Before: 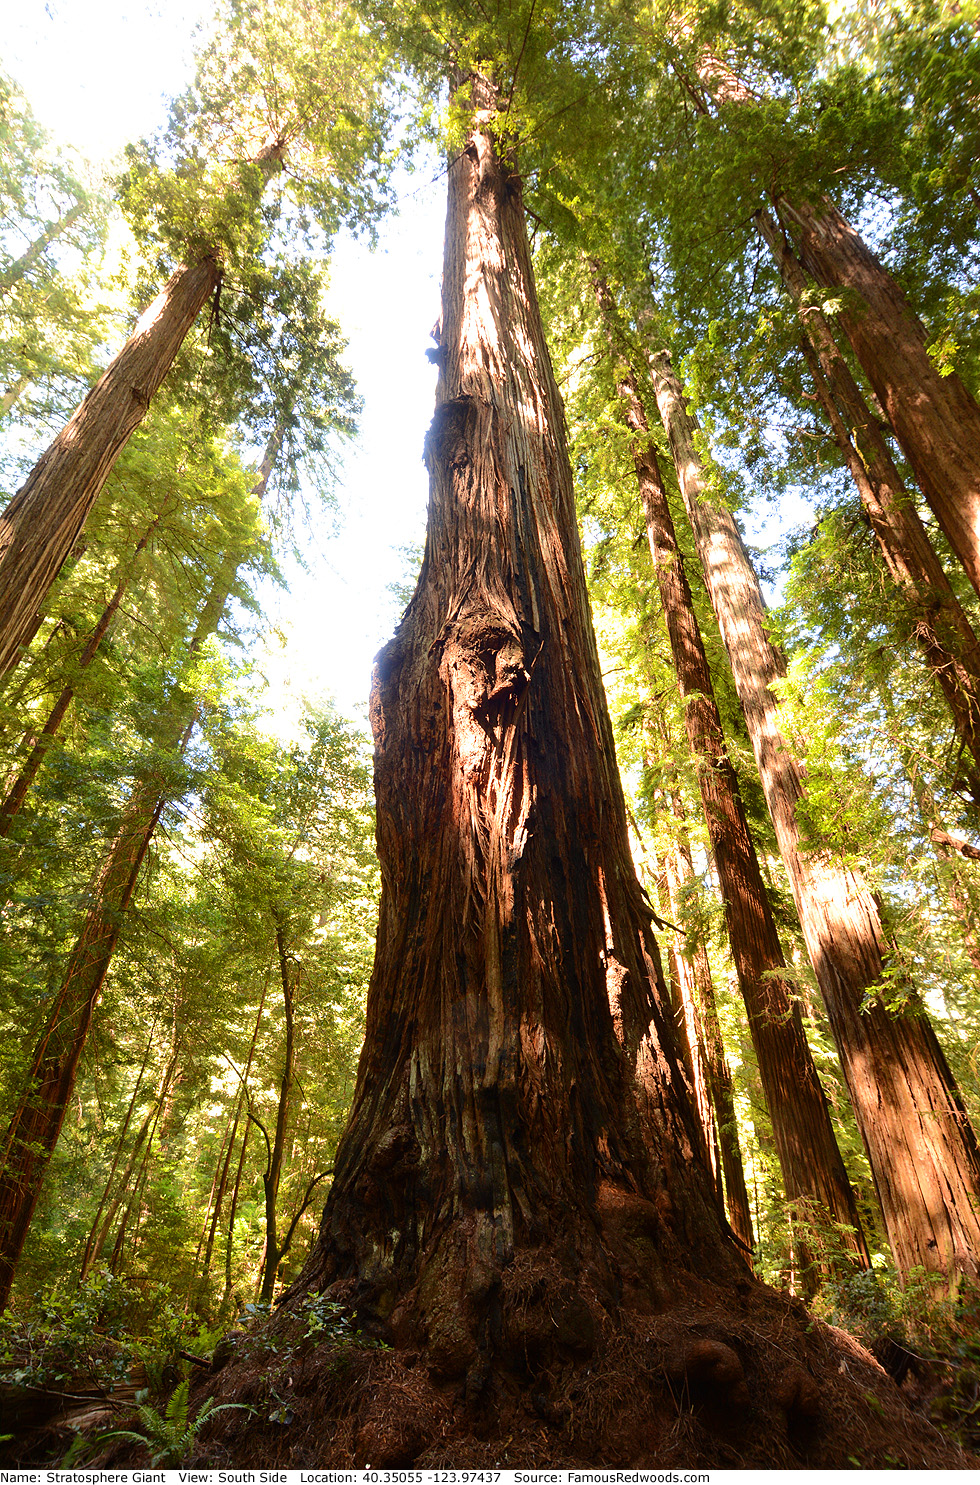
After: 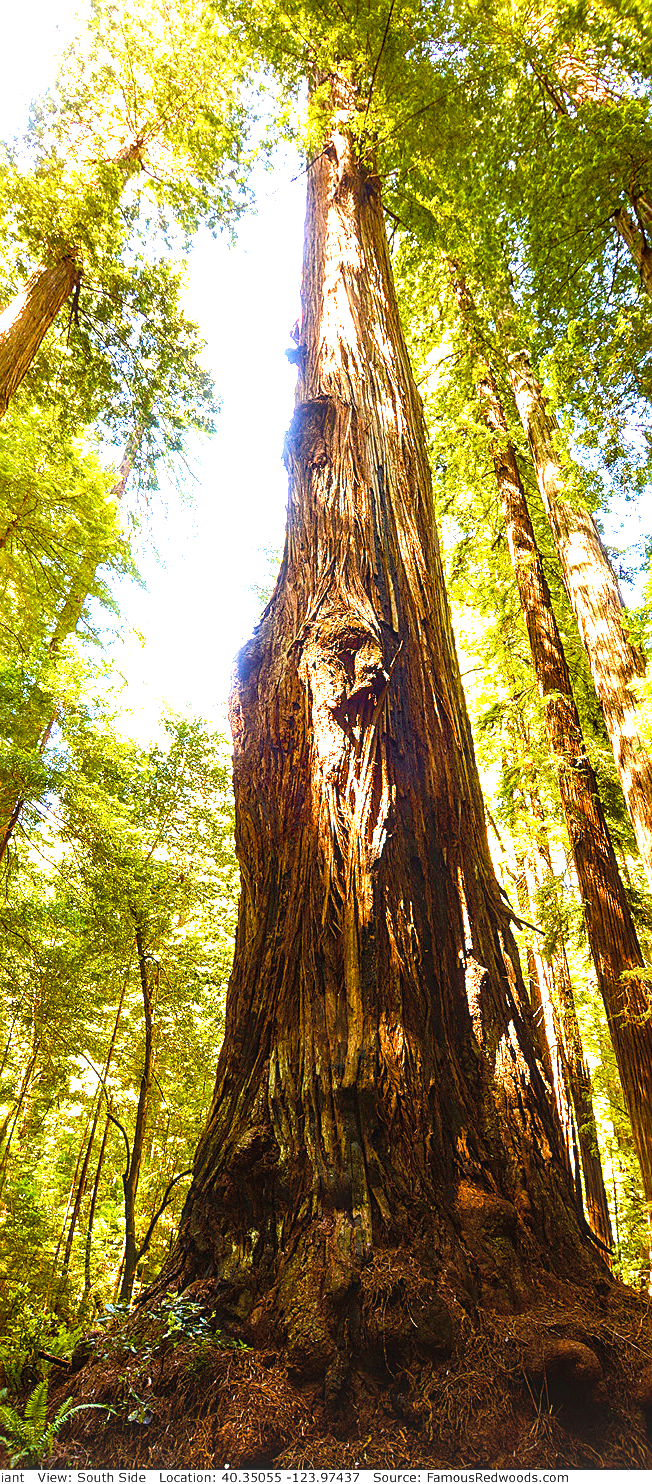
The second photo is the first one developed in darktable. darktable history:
color balance rgb: linear chroma grading › global chroma 9.146%, perceptual saturation grading › global saturation 55.466%, perceptual saturation grading › highlights -50.06%, perceptual saturation grading › mid-tones 39.286%, perceptual saturation grading › shadows 31.137%, perceptual brilliance grading › global brilliance 29.409%
crop and rotate: left 14.39%, right 18.991%
contrast brightness saturation: saturation -0.057
tone equalizer: edges refinement/feathering 500, mask exposure compensation -1.57 EV, preserve details no
velvia: on, module defaults
sharpen: on, module defaults
local contrast: detail 130%
